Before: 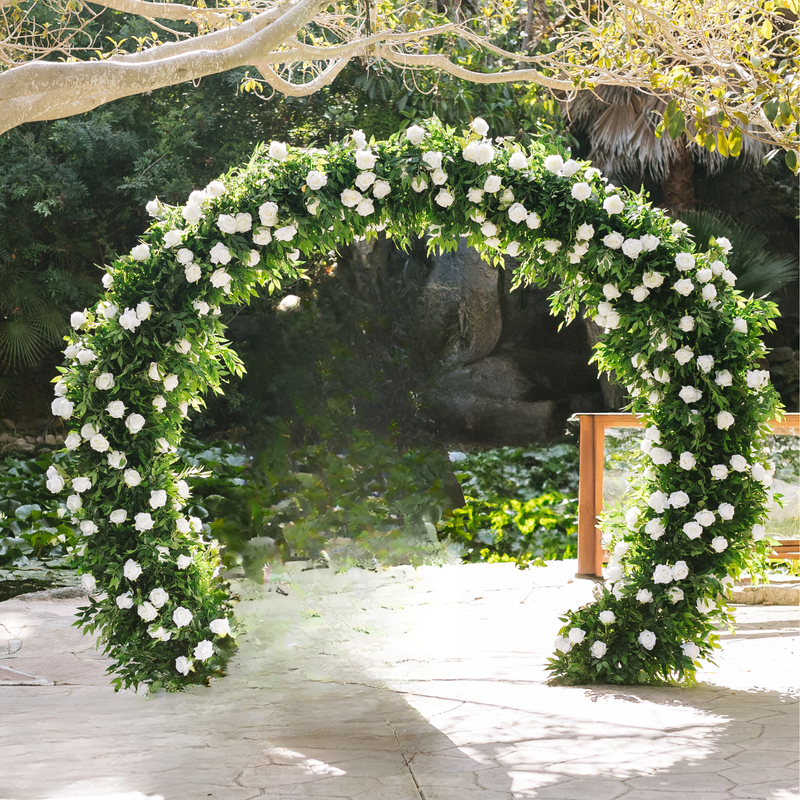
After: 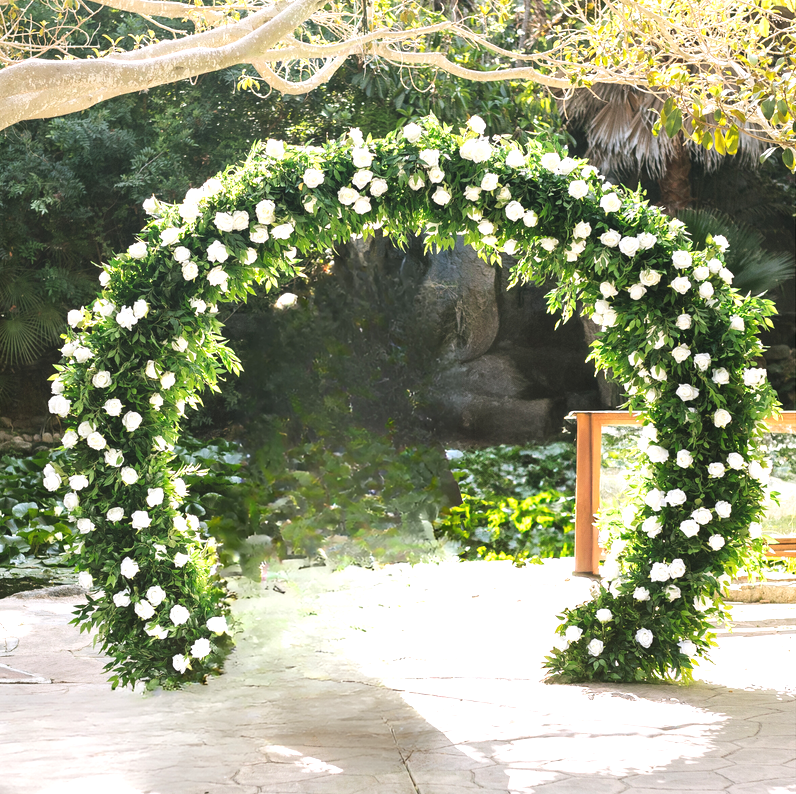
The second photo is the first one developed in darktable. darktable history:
exposure: black level correction -0.002, exposure 0.546 EV, compensate highlight preservation false
crop and rotate: left 0.488%, top 0.32%, bottom 0.337%
